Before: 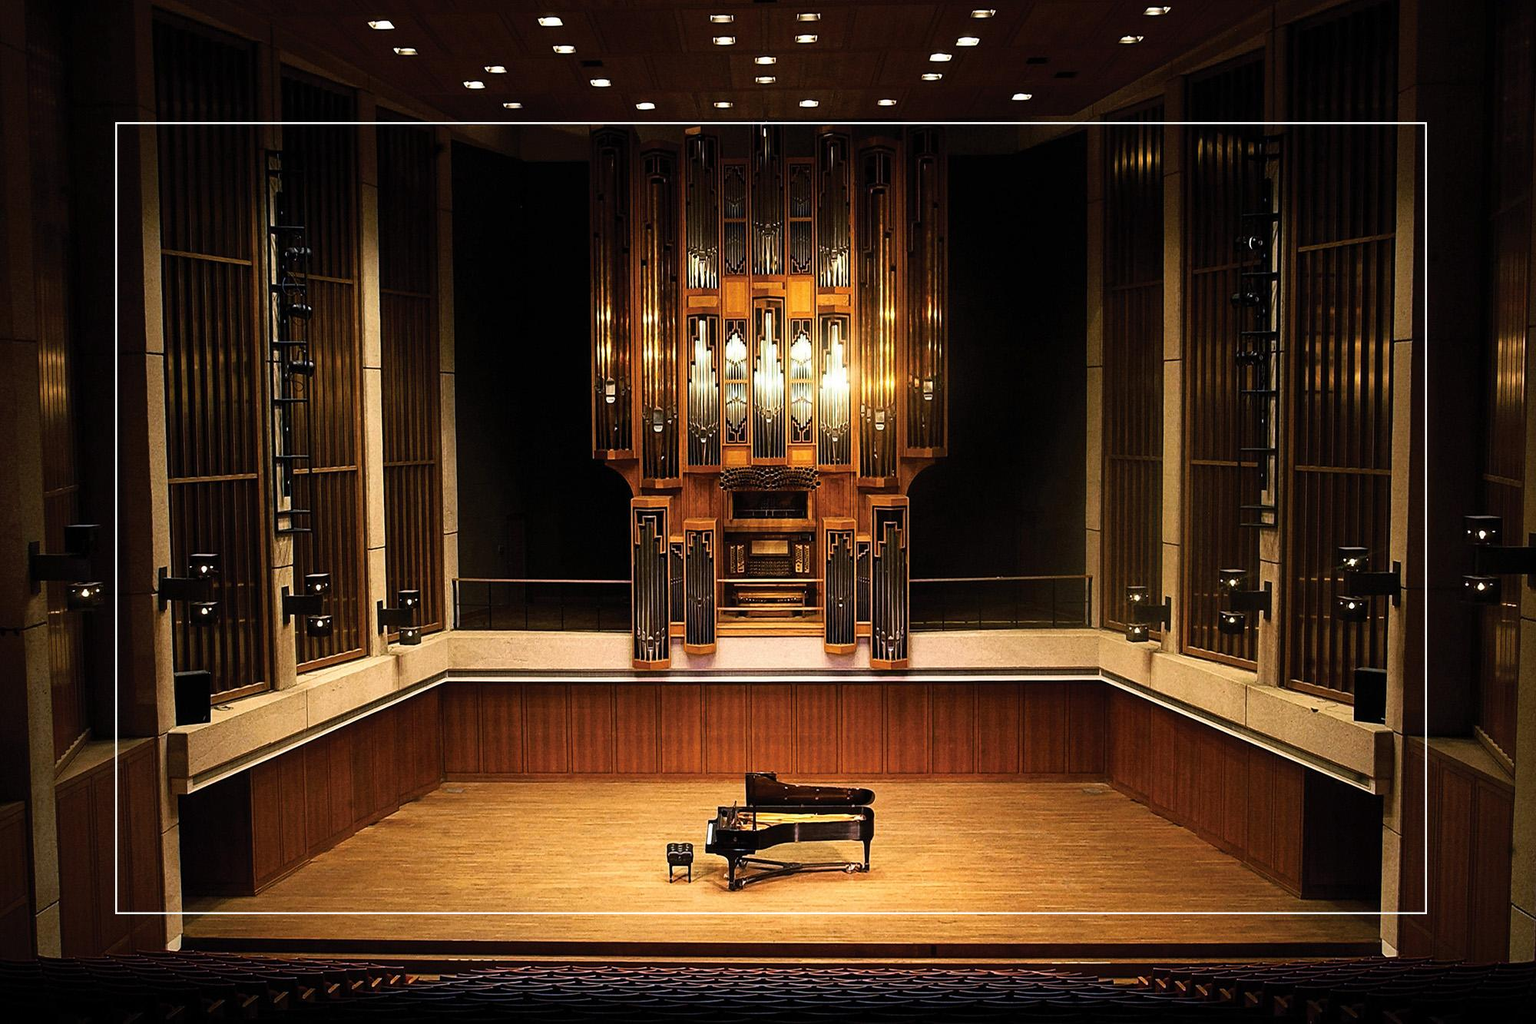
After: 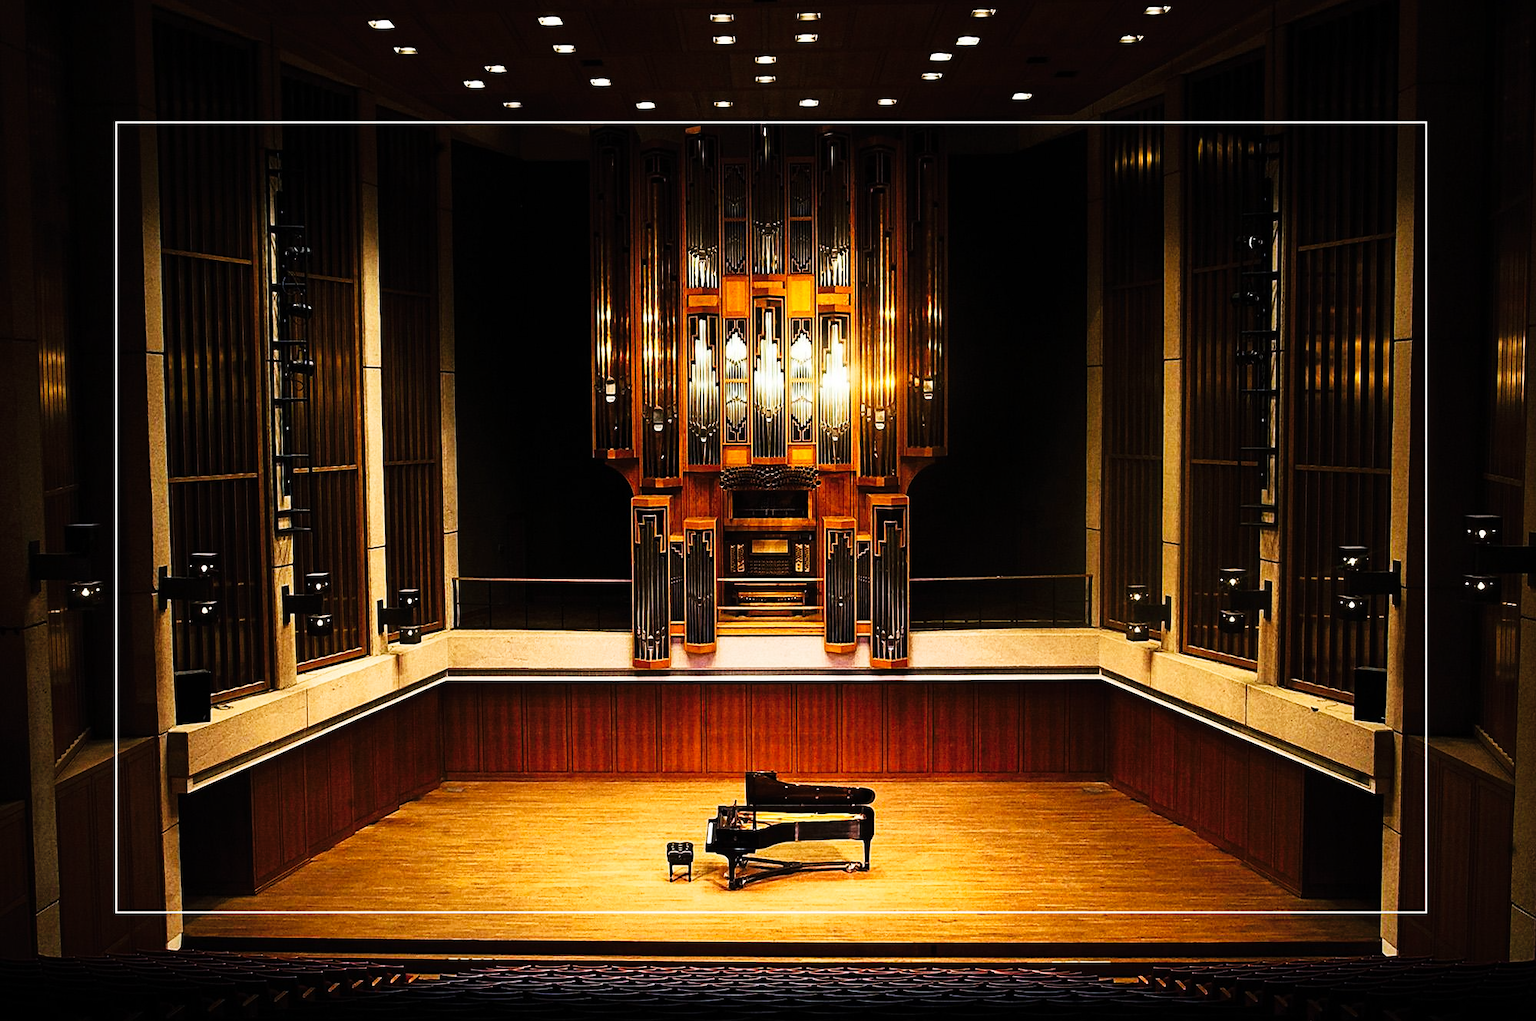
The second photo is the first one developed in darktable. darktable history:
tone curve: curves: ch0 [(0, 0) (0.195, 0.109) (0.751, 0.848) (1, 1)], preserve colors none
crop: top 0.084%, bottom 0.125%
